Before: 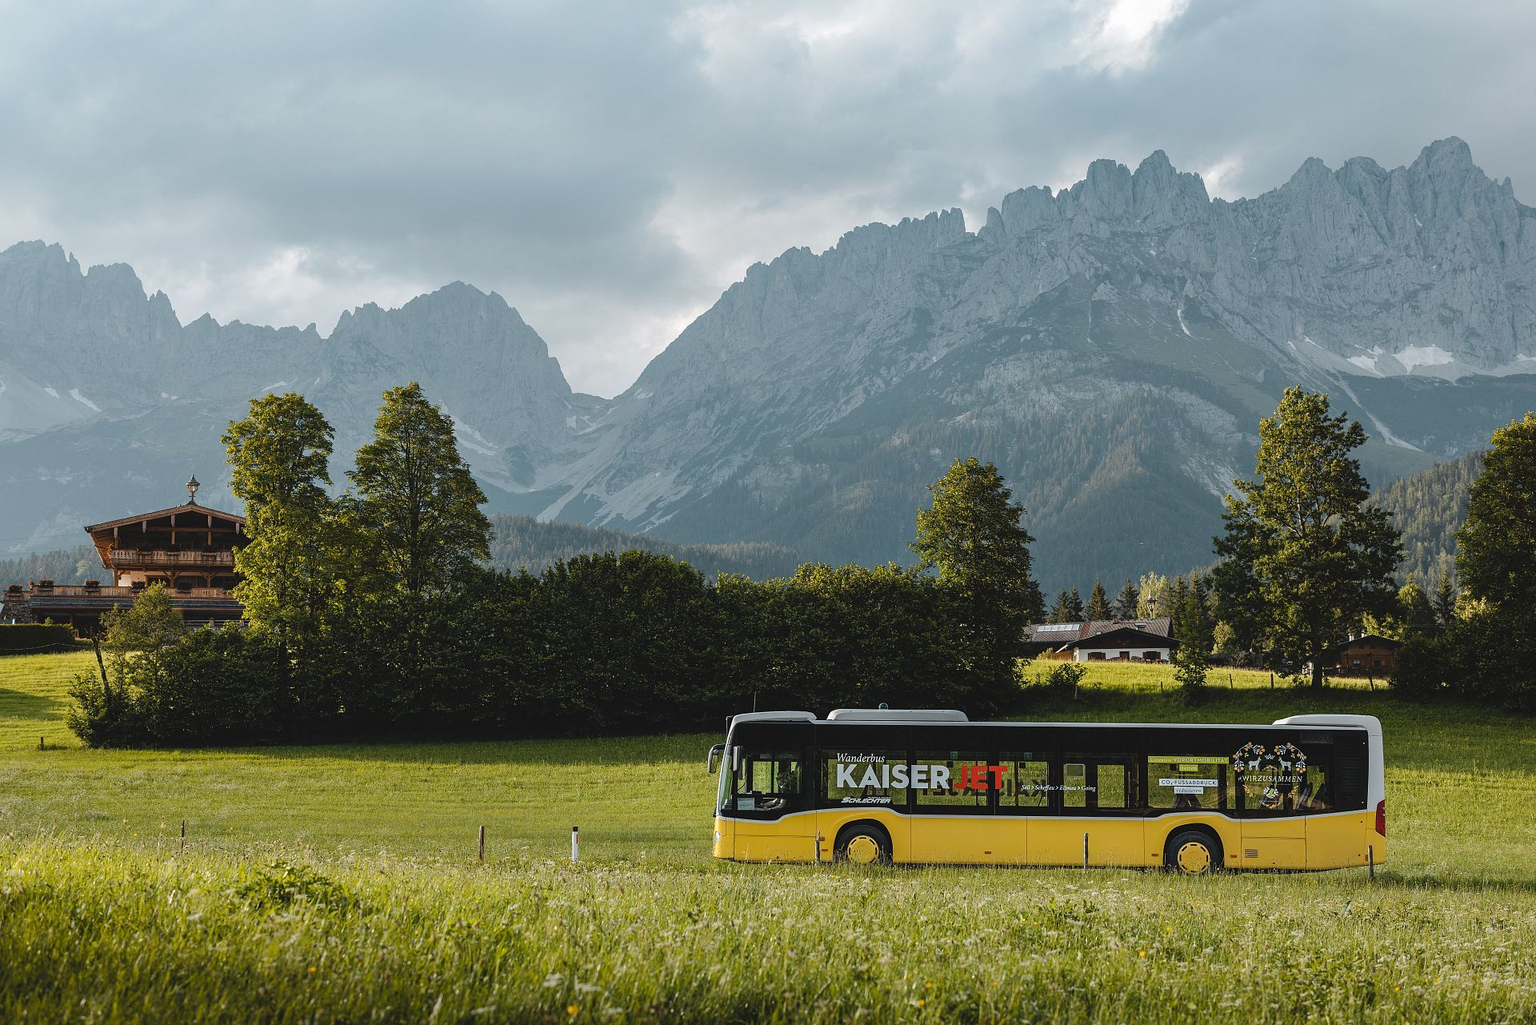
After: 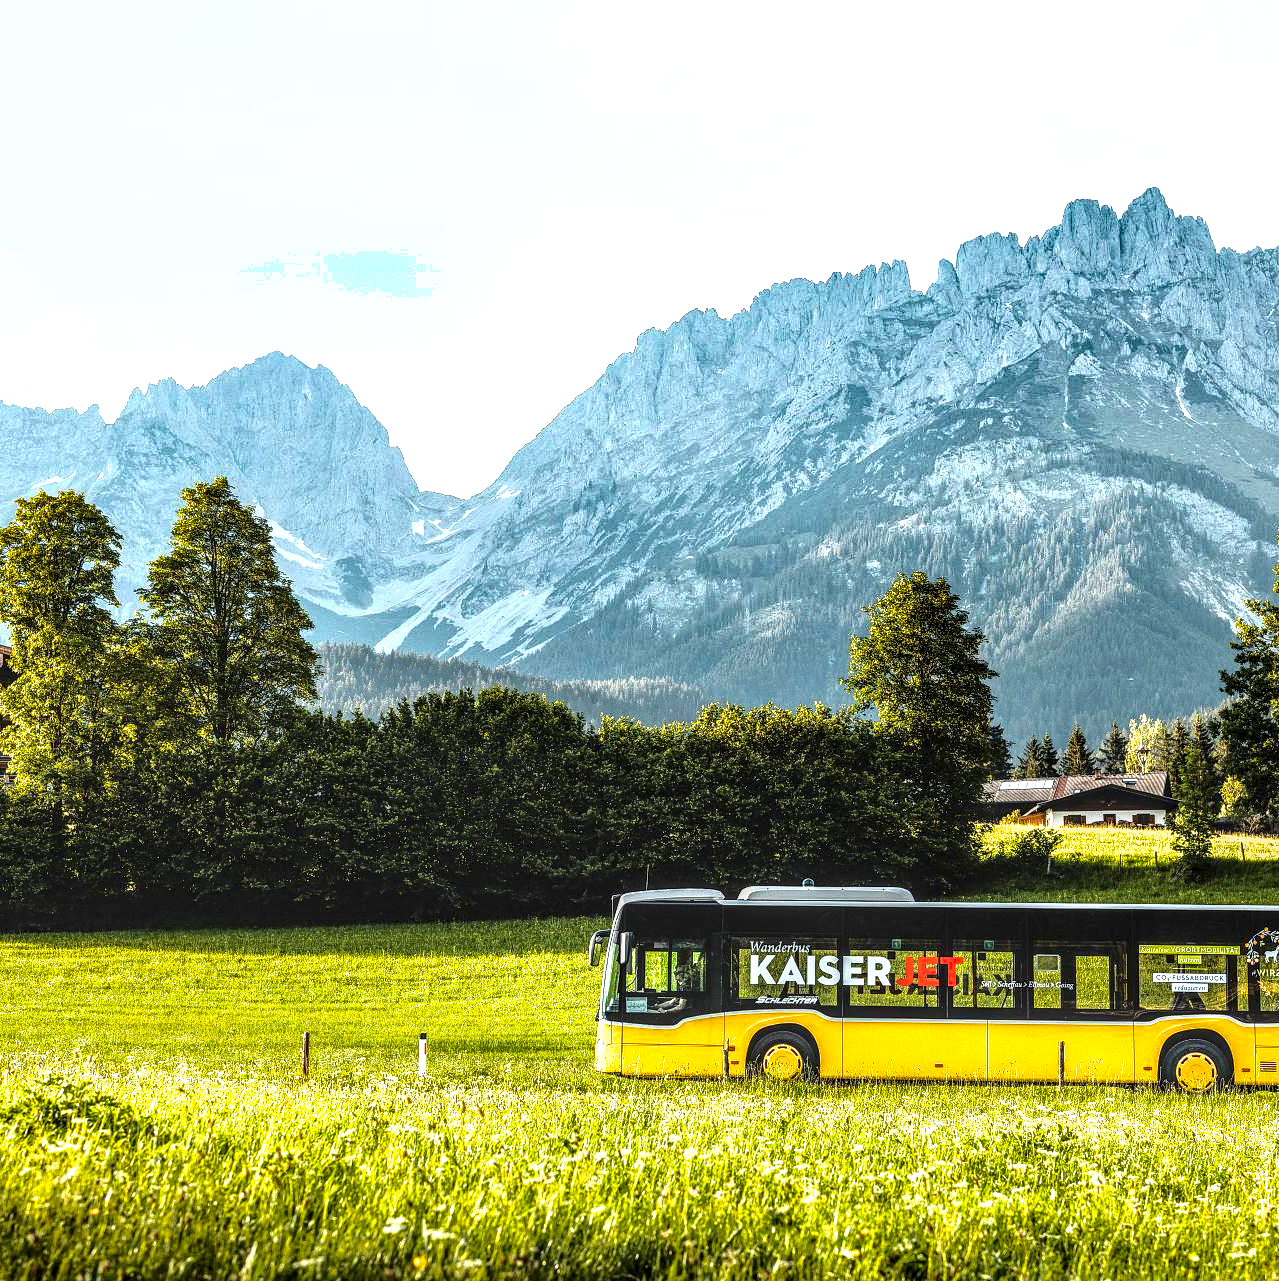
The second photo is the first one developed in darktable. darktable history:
contrast brightness saturation: contrast 0.28
tone equalizer: on, module defaults
exposure: black level correction 0, exposure 1.3 EV, compensate highlight preservation false
shadows and highlights: shadows 40, highlights -60
crop: left 15.419%, right 17.914%
color balance rgb: linear chroma grading › global chroma 3.45%, perceptual saturation grading › global saturation 11.24%, perceptual brilliance grading › global brilliance 3.04%, global vibrance 2.8%
local contrast: highlights 12%, shadows 38%, detail 183%, midtone range 0.471
